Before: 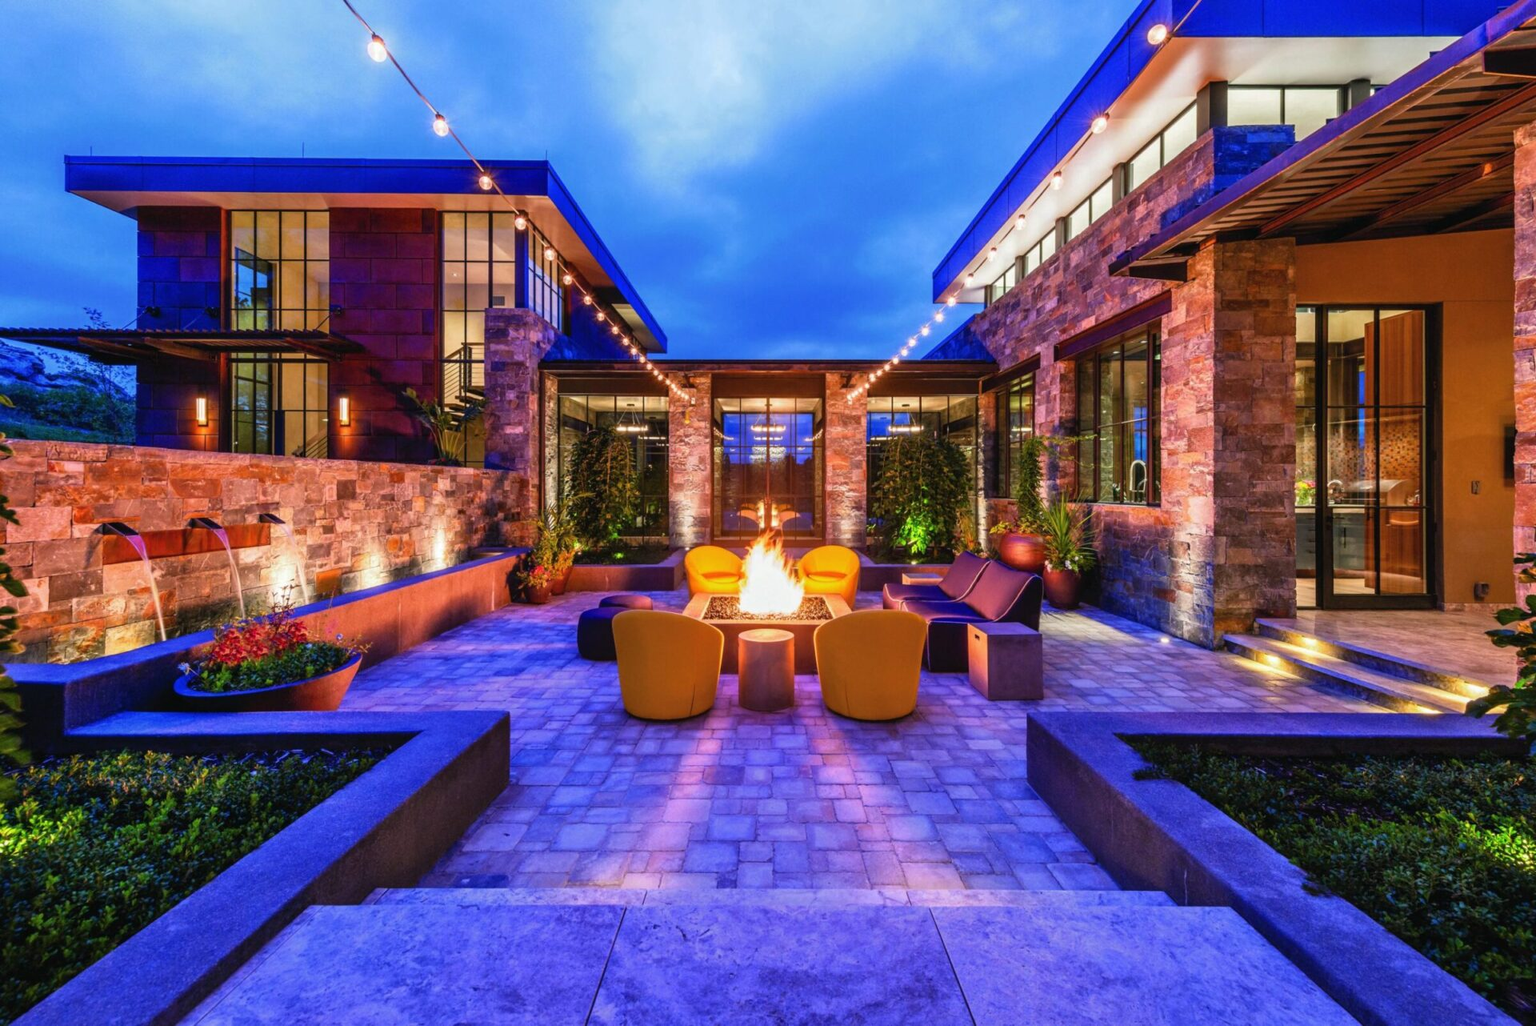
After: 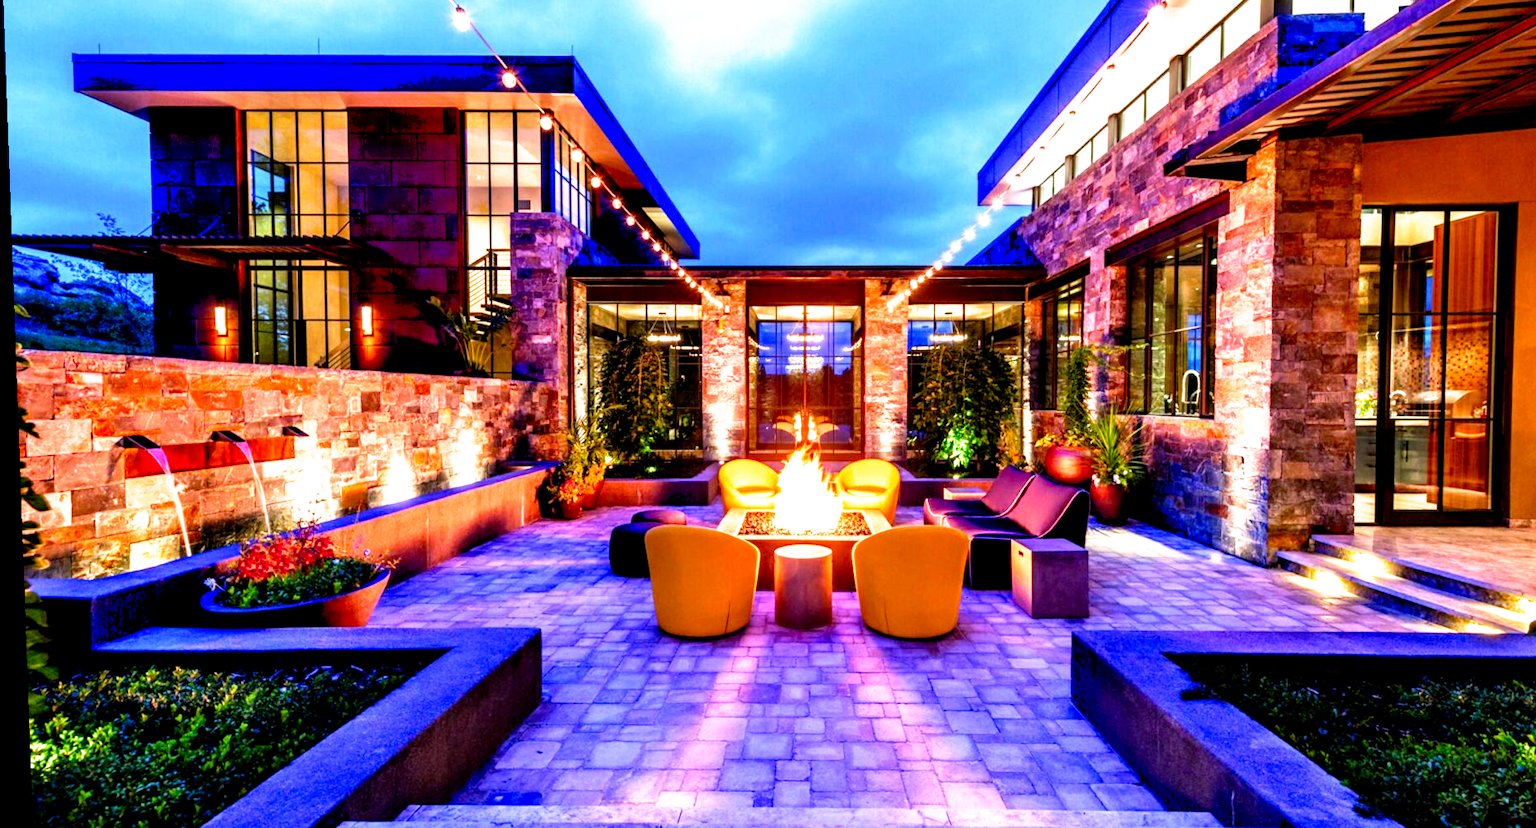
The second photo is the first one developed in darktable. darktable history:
exposure: black level correction 0.008, exposure 0.979 EV, compensate highlight preservation false
rotate and perspective: lens shift (vertical) 0.048, lens shift (horizontal) -0.024, automatic cropping off
crop and rotate: angle 0.03°, top 11.643%, right 5.651%, bottom 11.189%
tone equalizer: on, module defaults
filmic rgb: black relative exposure -8.7 EV, white relative exposure 2.7 EV, threshold 3 EV, target black luminance 0%, hardness 6.25, latitude 76.53%, contrast 1.326, shadows ↔ highlights balance -0.349%, preserve chrominance no, color science v4 (2020), enable highlight reconstruction true
velvia: strength 15%
